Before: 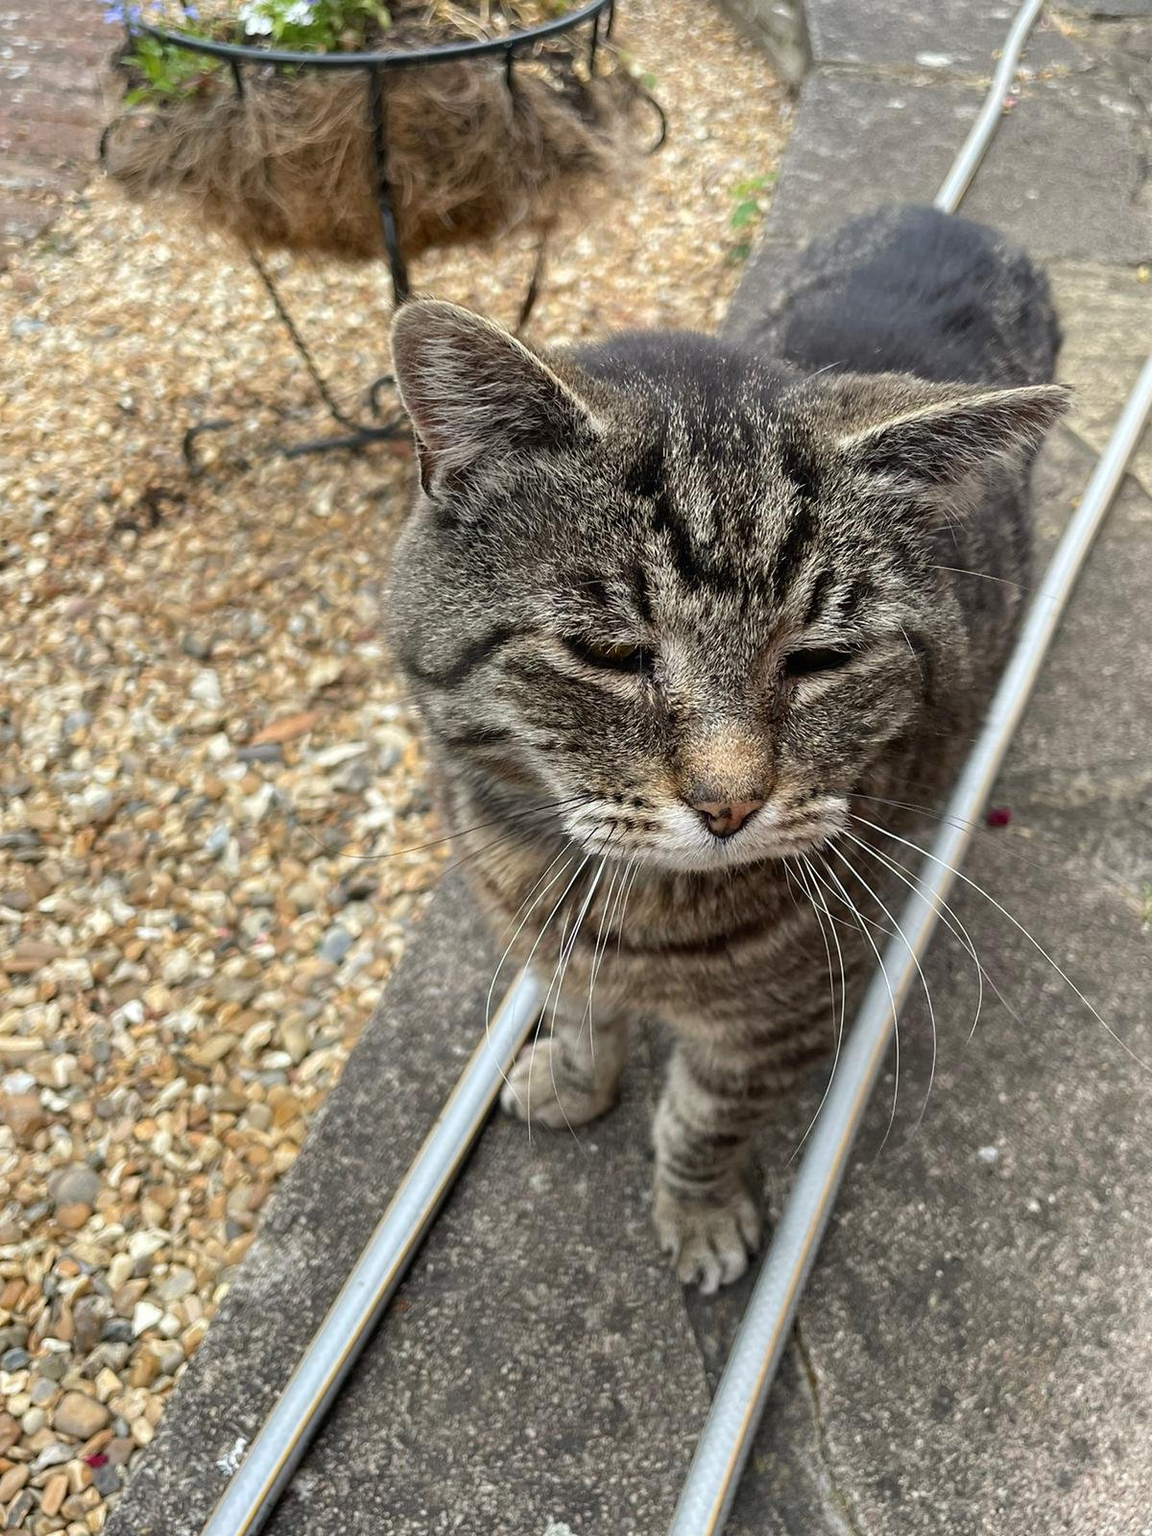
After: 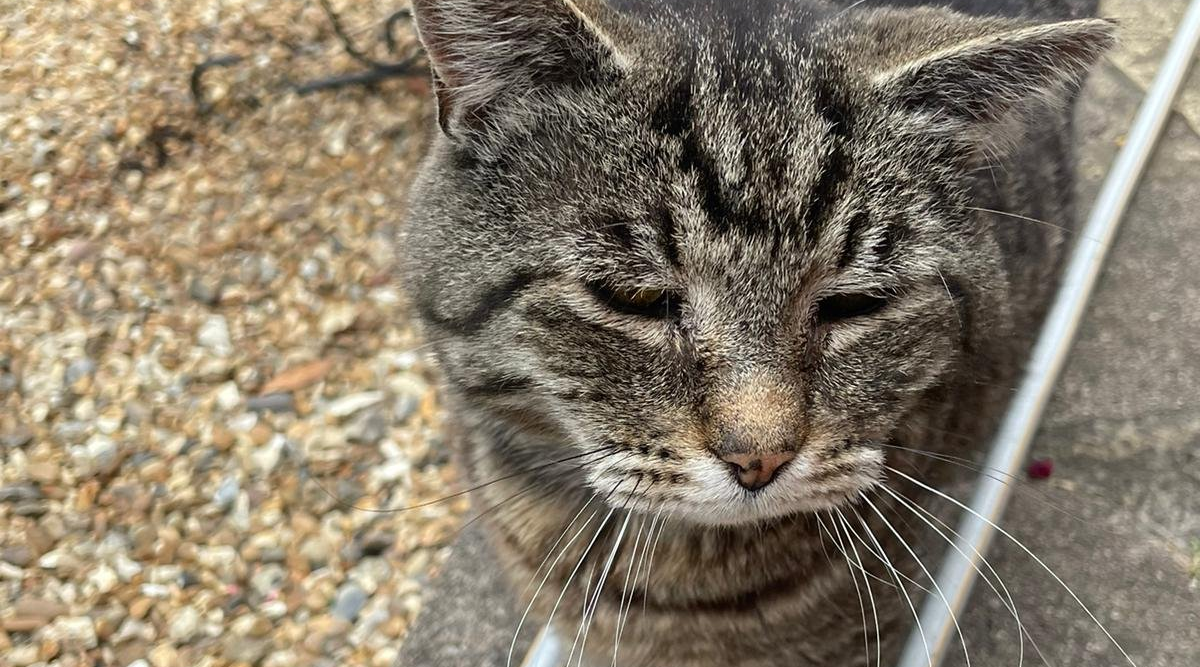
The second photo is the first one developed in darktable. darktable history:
crop and rotate: top 23.917%, bottom 34.357%
